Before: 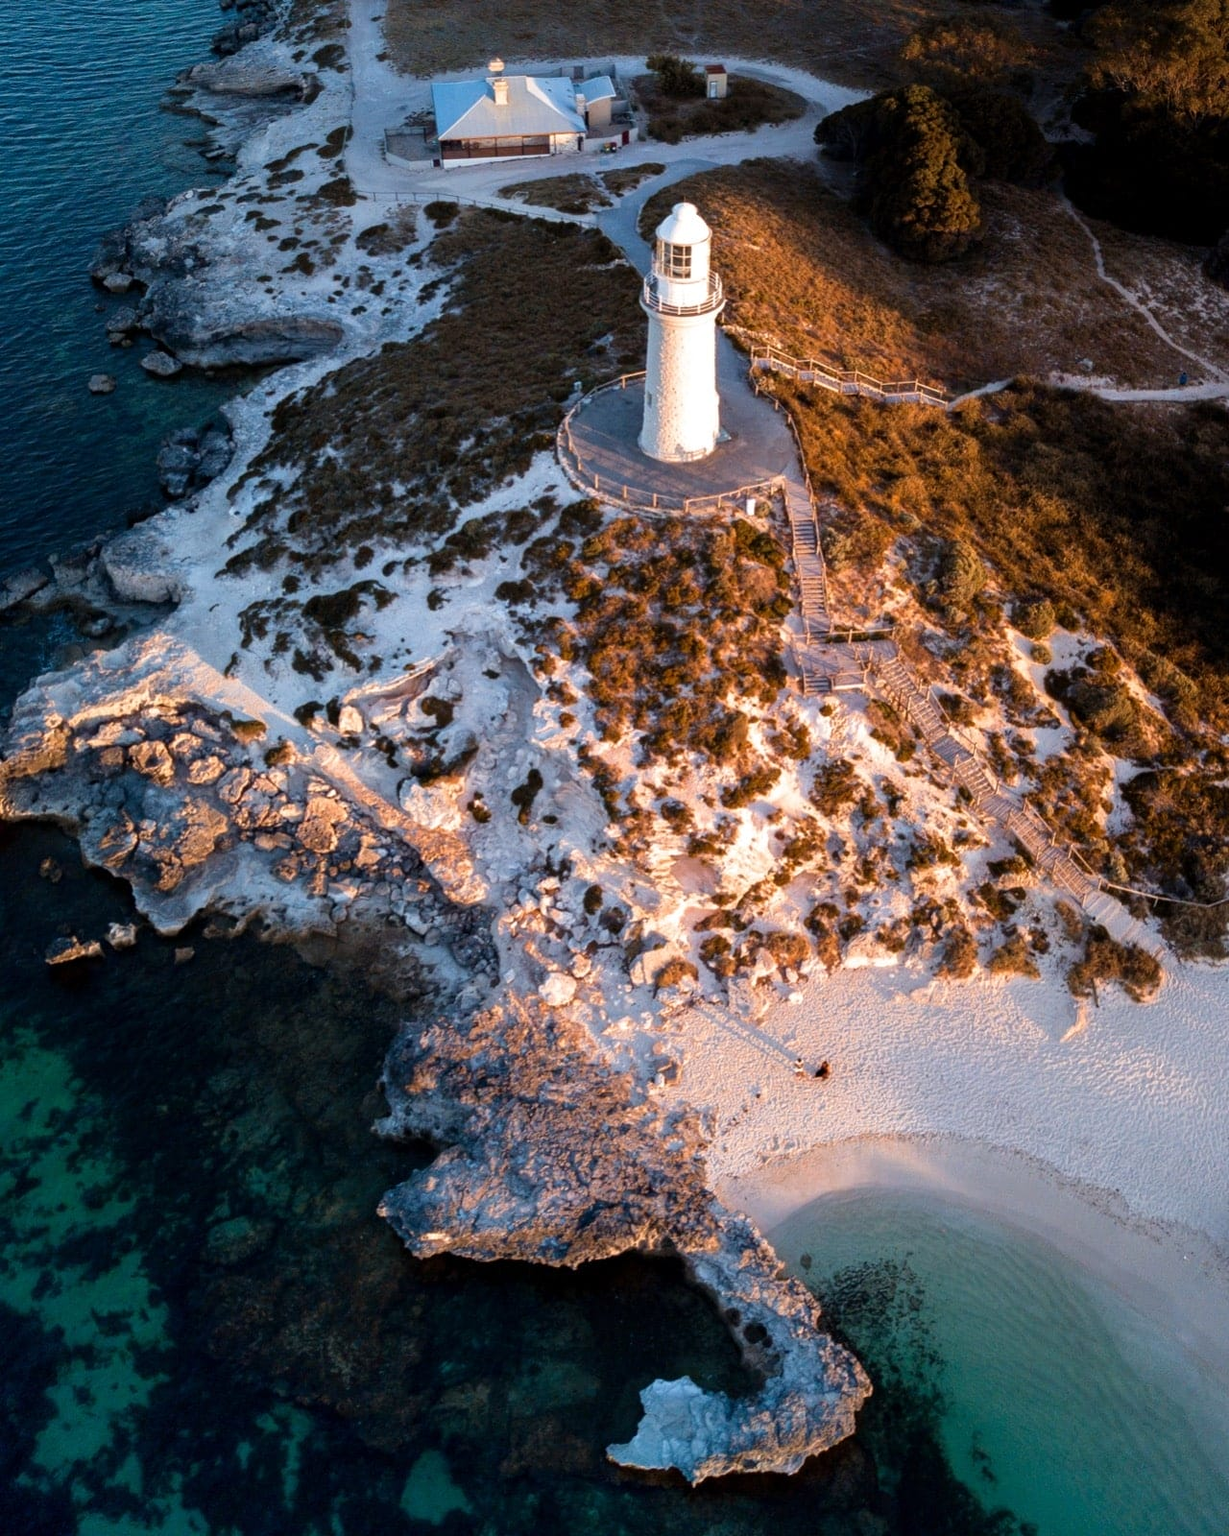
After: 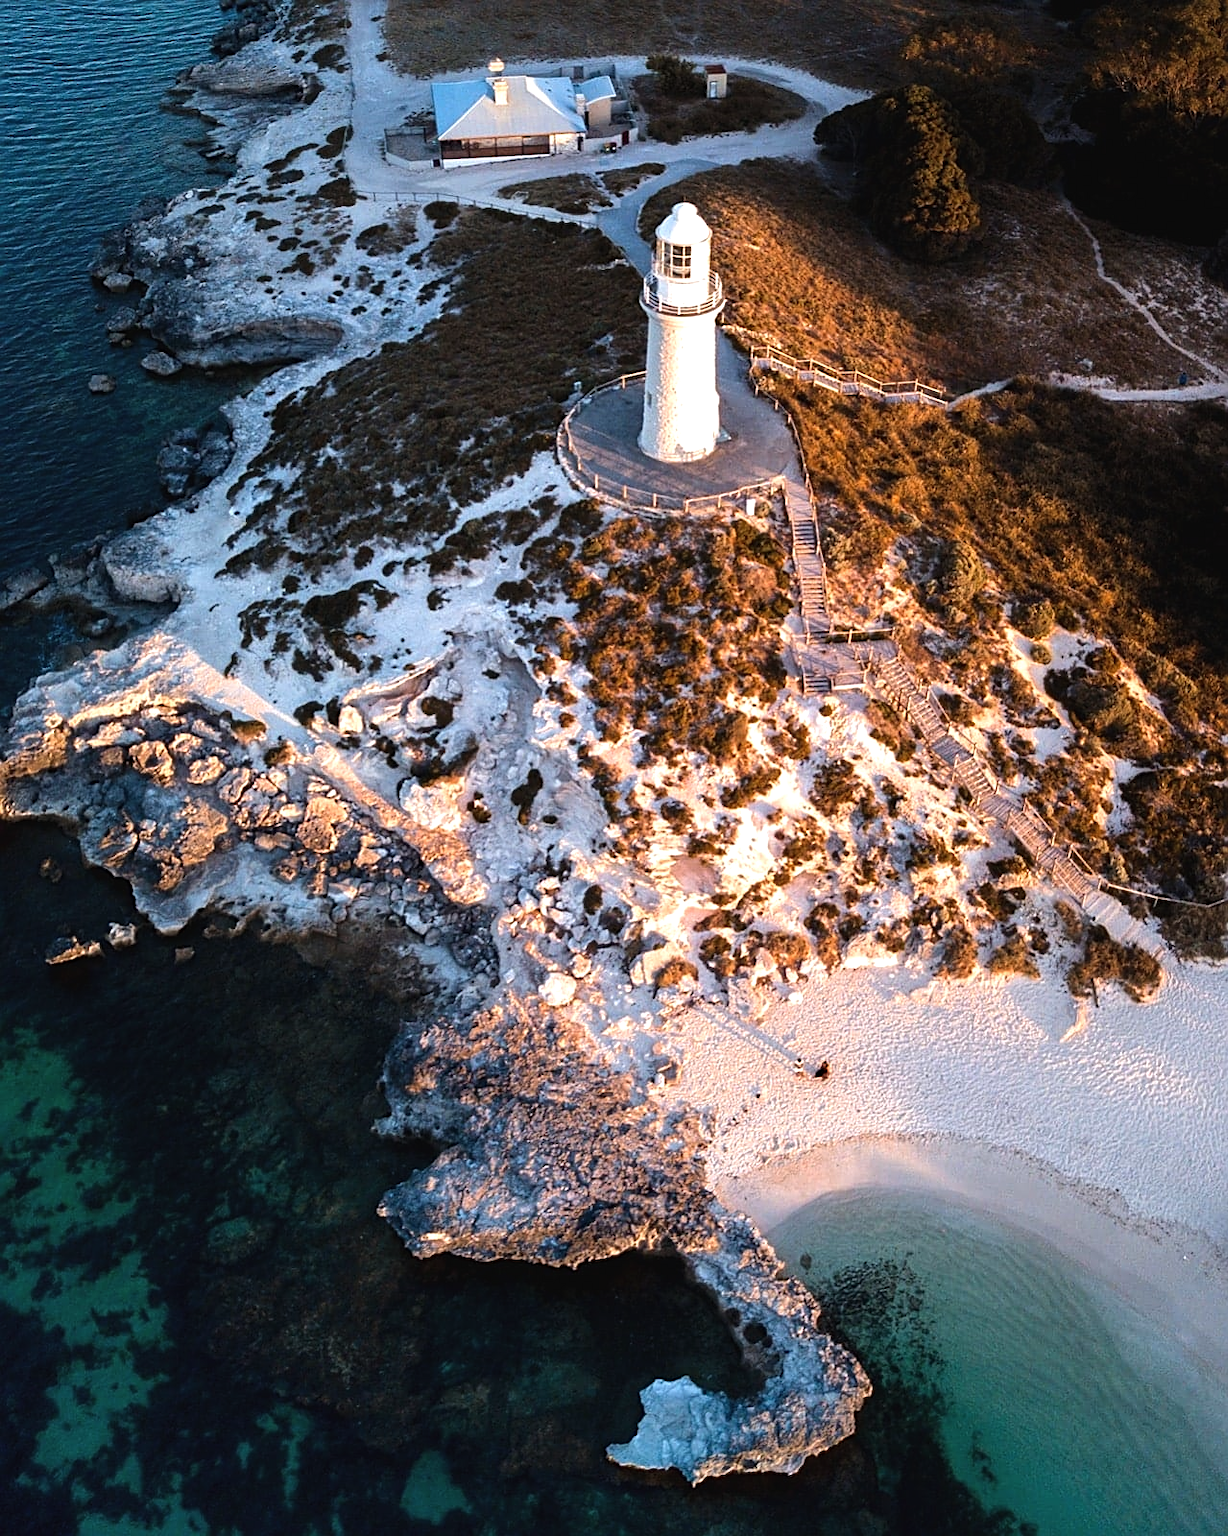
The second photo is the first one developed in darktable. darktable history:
exposure: black level correction -0.004, exposure 0.055 EV, compensate exposure bias true, compensate highlight preservation false
sharpen: on, module defaults
tone equalizer: -8 EV -0.449 EV, -7 EV -0.359 EV, -6 EV -0.351 EV, -5 EV -0.187 EV, -3 EV 0.211 EV, -2 EV 0.319 EV, -1 EV 0.383 EV, +0 EV 0.435 EV, edges refinement/feathering 500, mask exposure compensation -1.57 EV, preserve details no
